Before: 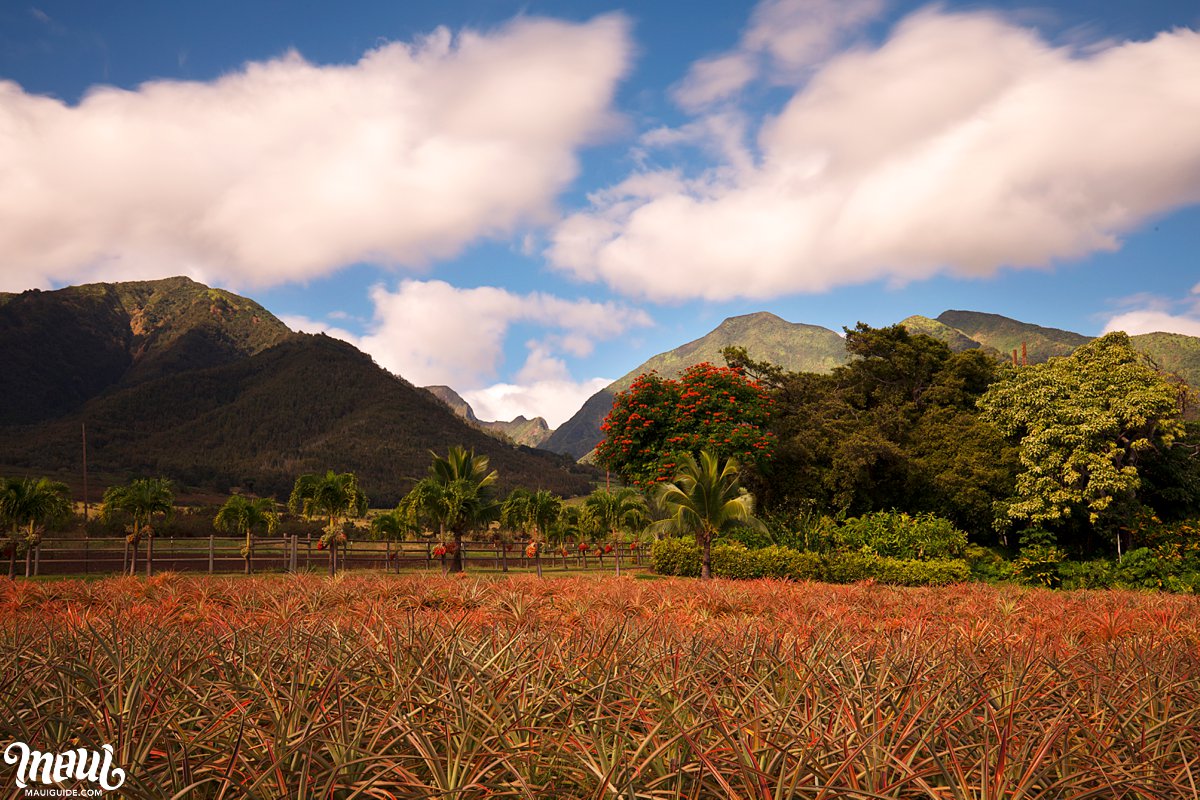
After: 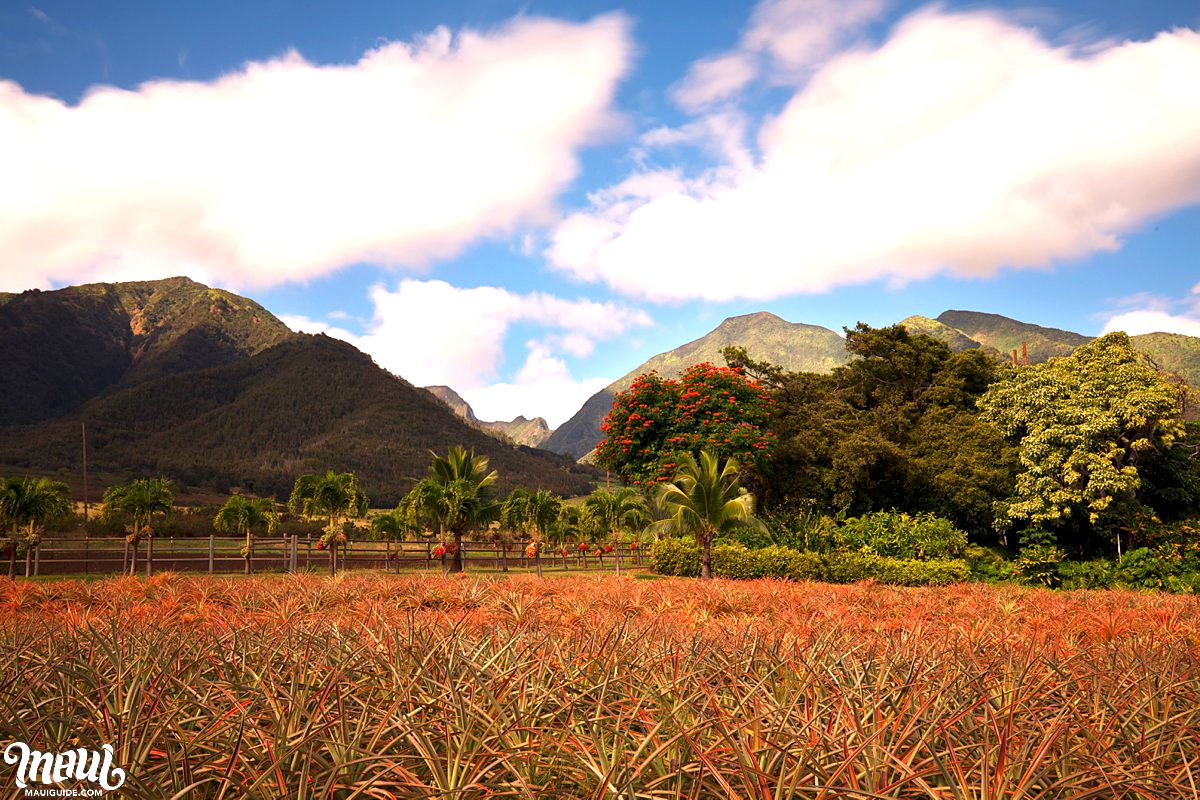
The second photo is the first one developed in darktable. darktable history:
exposure: black level correction 0.001, exposure 0.673 EV, compensate highlight preservation false
